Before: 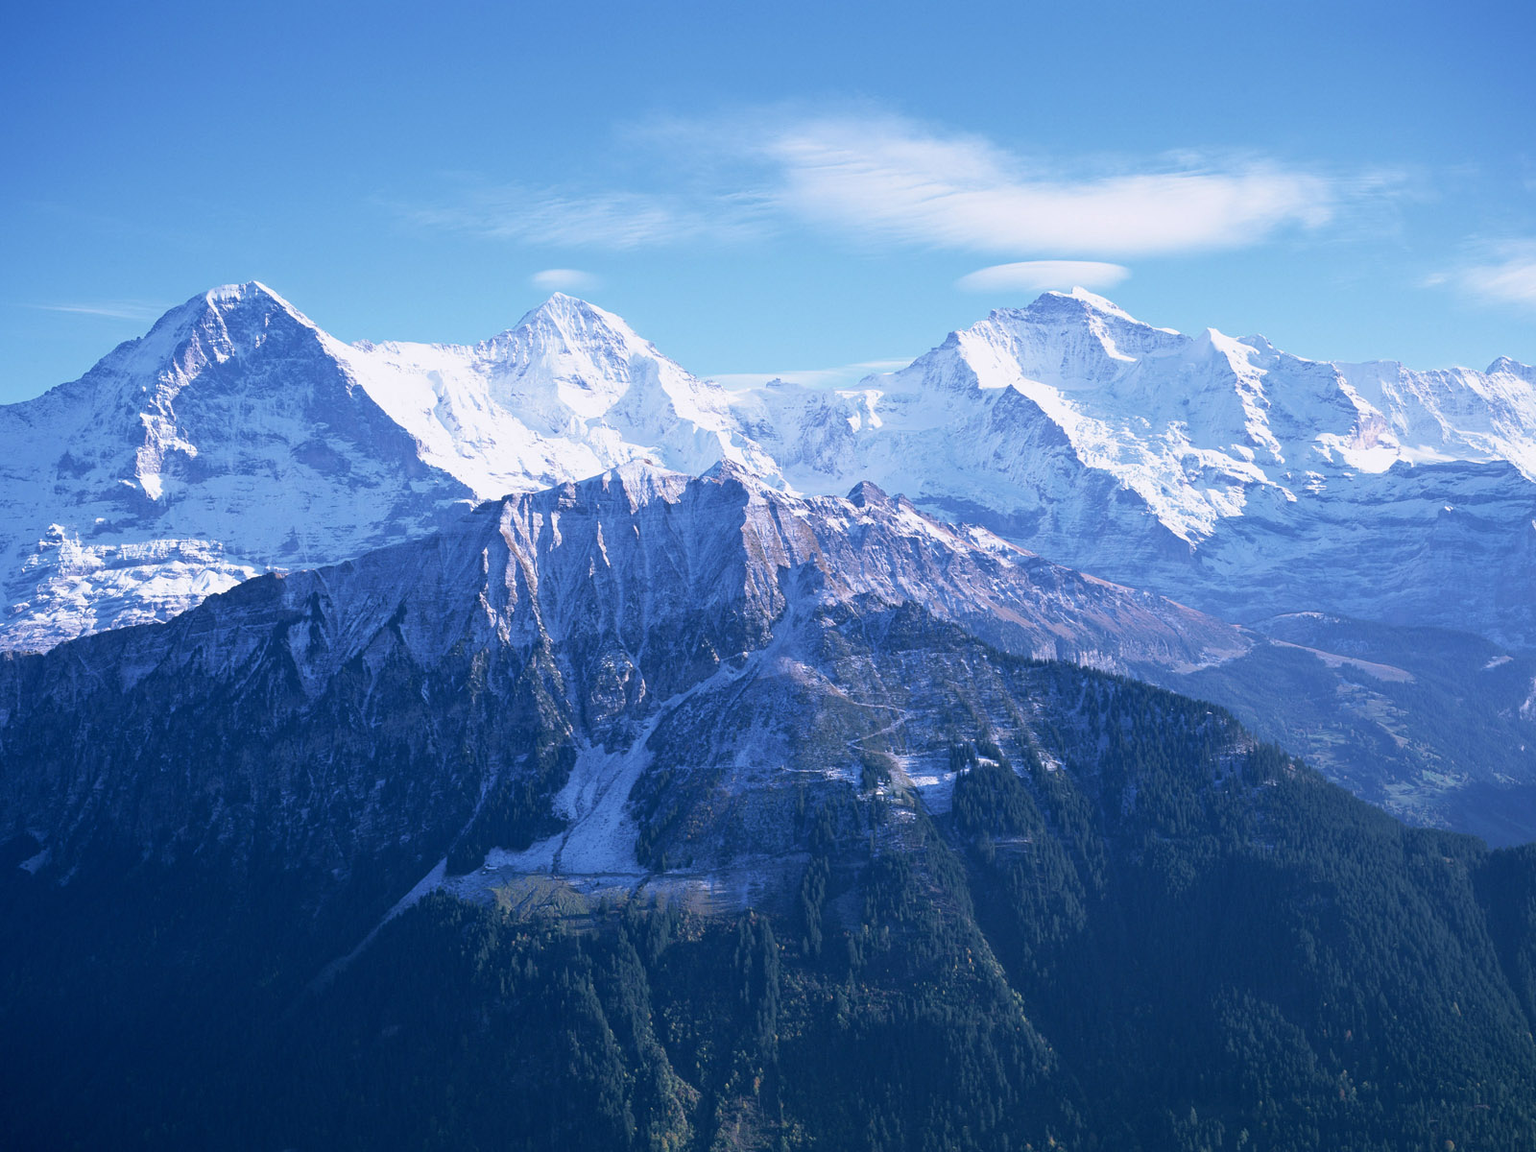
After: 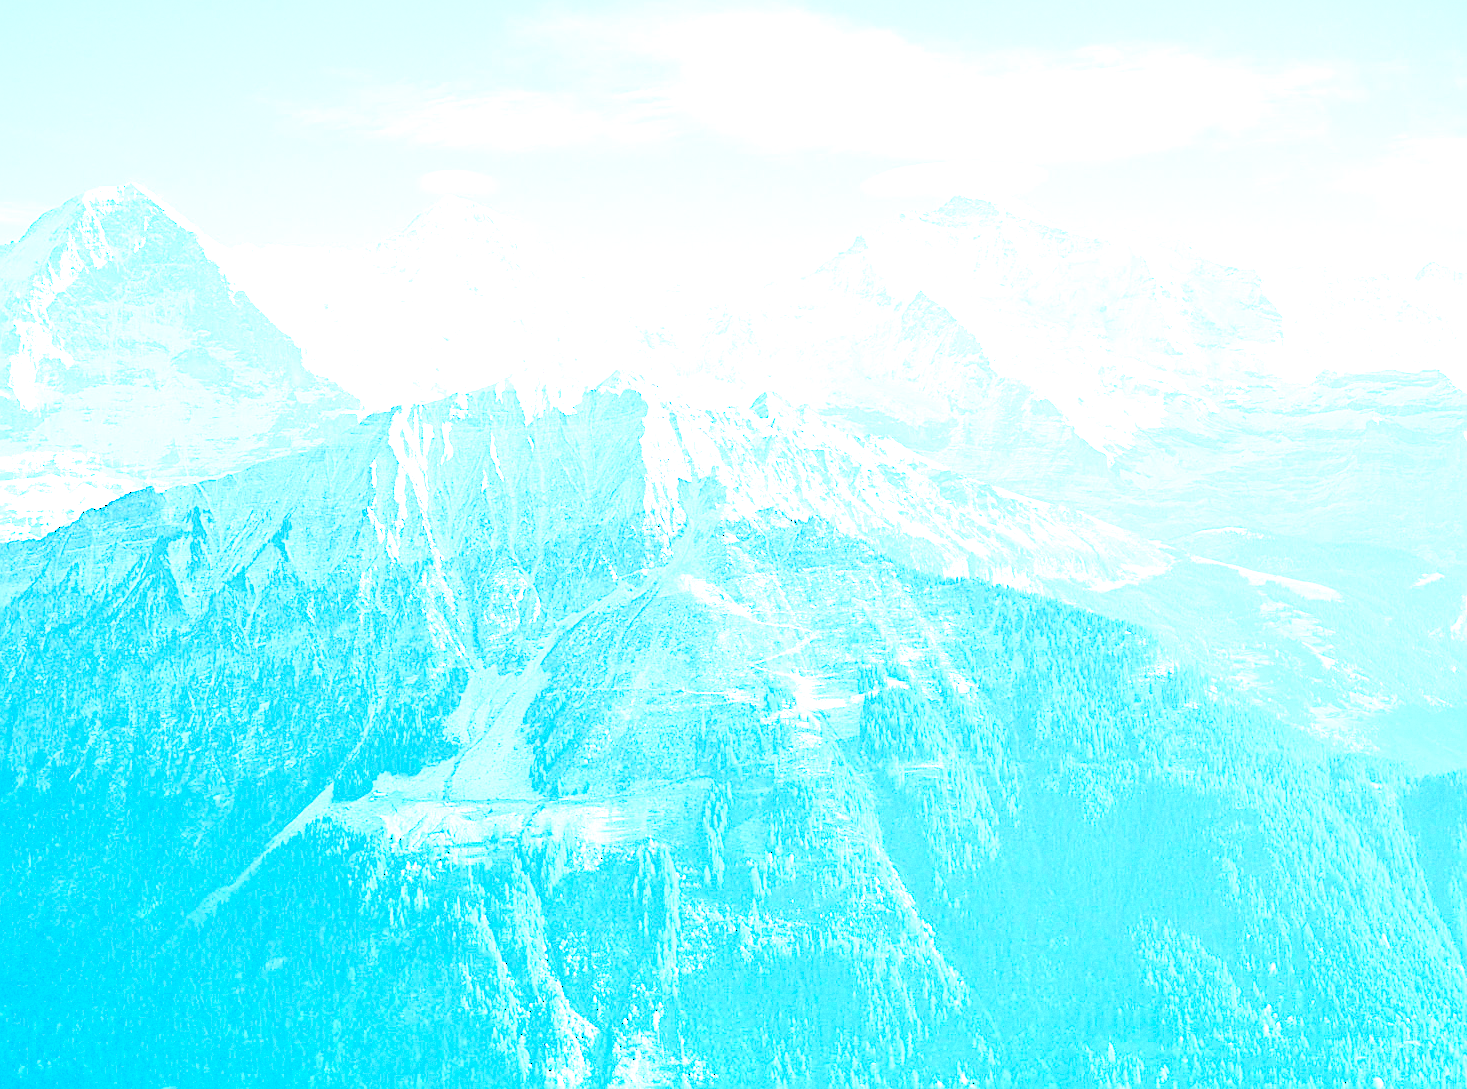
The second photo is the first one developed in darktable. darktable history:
sharpen: on, module defaults
tone equalizer: -8 EV 2 EV, -7 EV 2 EV, -6 EV 2 EV, -5 EV 2 EV, -4 EV 2 EV, -3 EV 1.5 EV, -2 EV 1 EV, -1 EV 0.5 EV
white balance: red 0.926, green 1.003, blue 1.133
levels: levels [0.246, 0.246, 0.506]
crop and rotate: left 8.262%, top 9.226%
exposure: black level correction 0, exposure 1.198 EV, compensate exposure bias true, compensate highlight preservation false
velvia: on, module defaults
grain: coarseness 22.88 ISO
